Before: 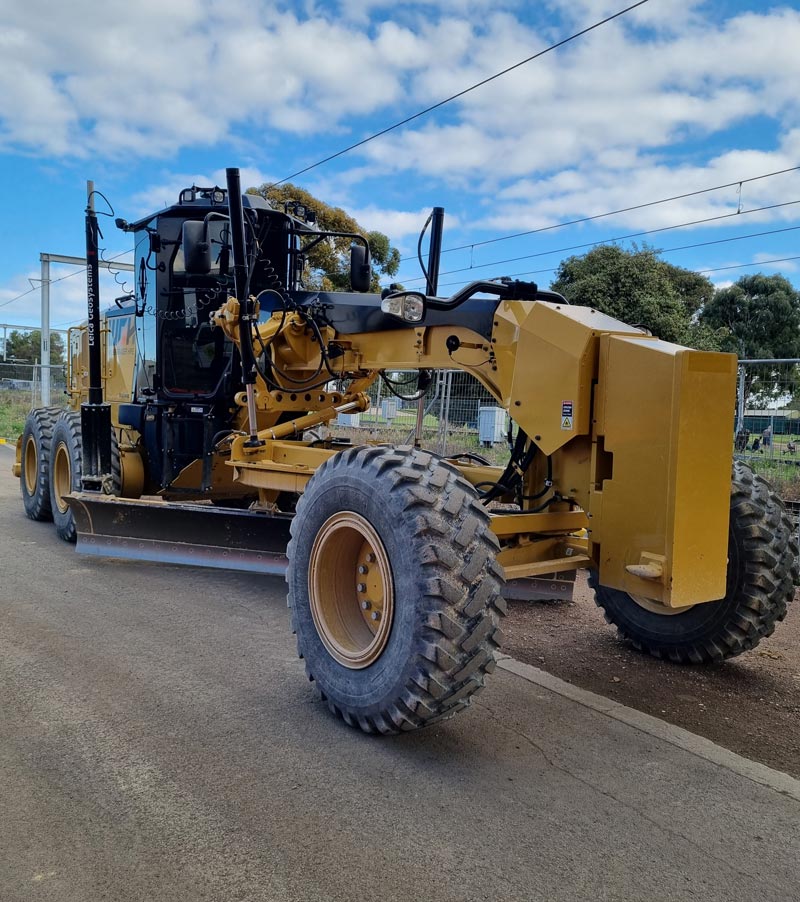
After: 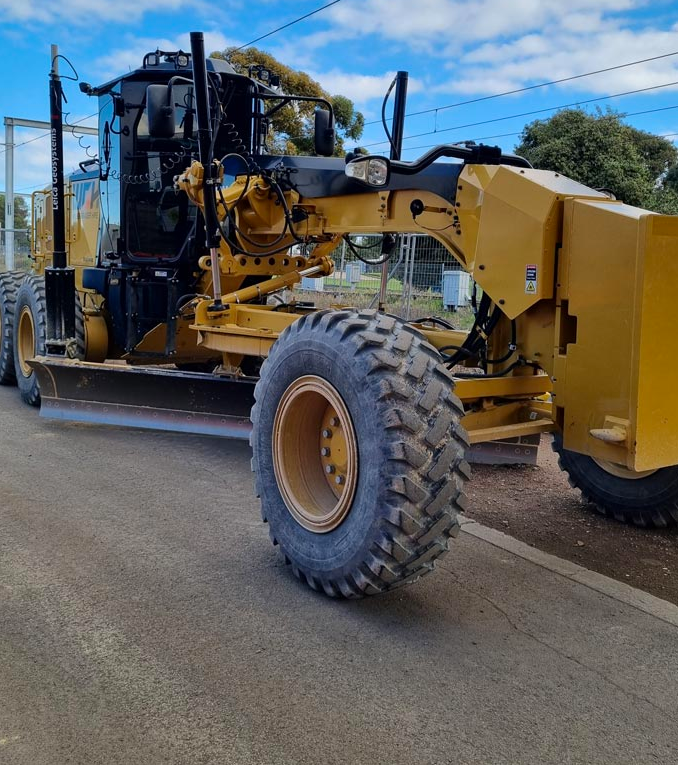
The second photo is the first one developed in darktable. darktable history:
color correction: highlights b* -0.005, saturation 1.13
crop and rotate: left 4.583%, top 15.174%, right 10.653%
